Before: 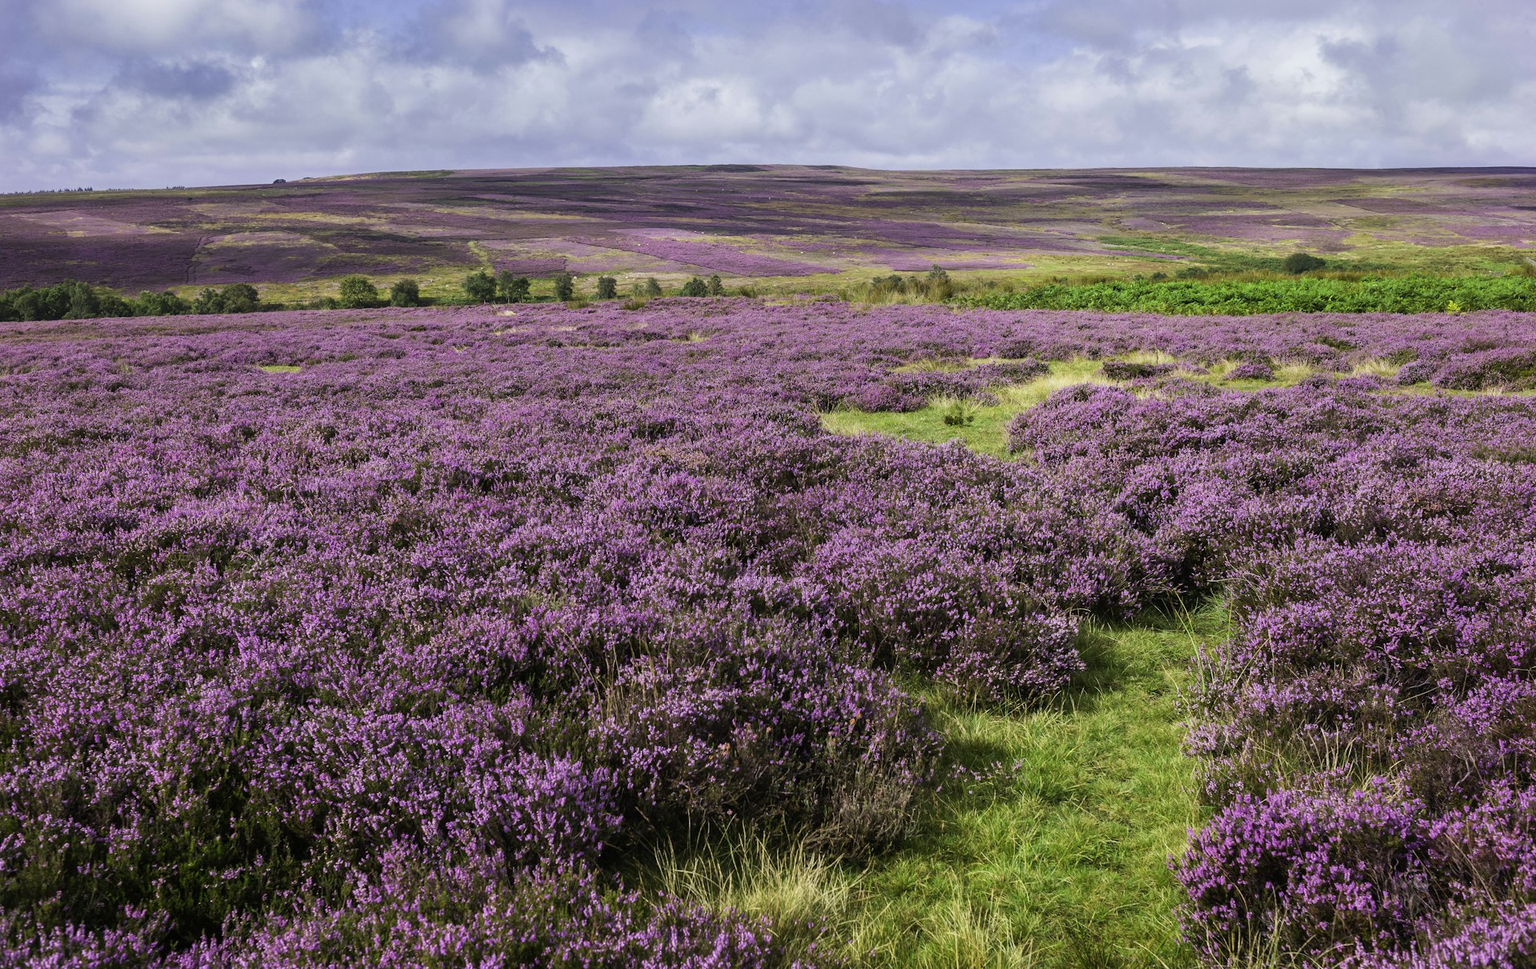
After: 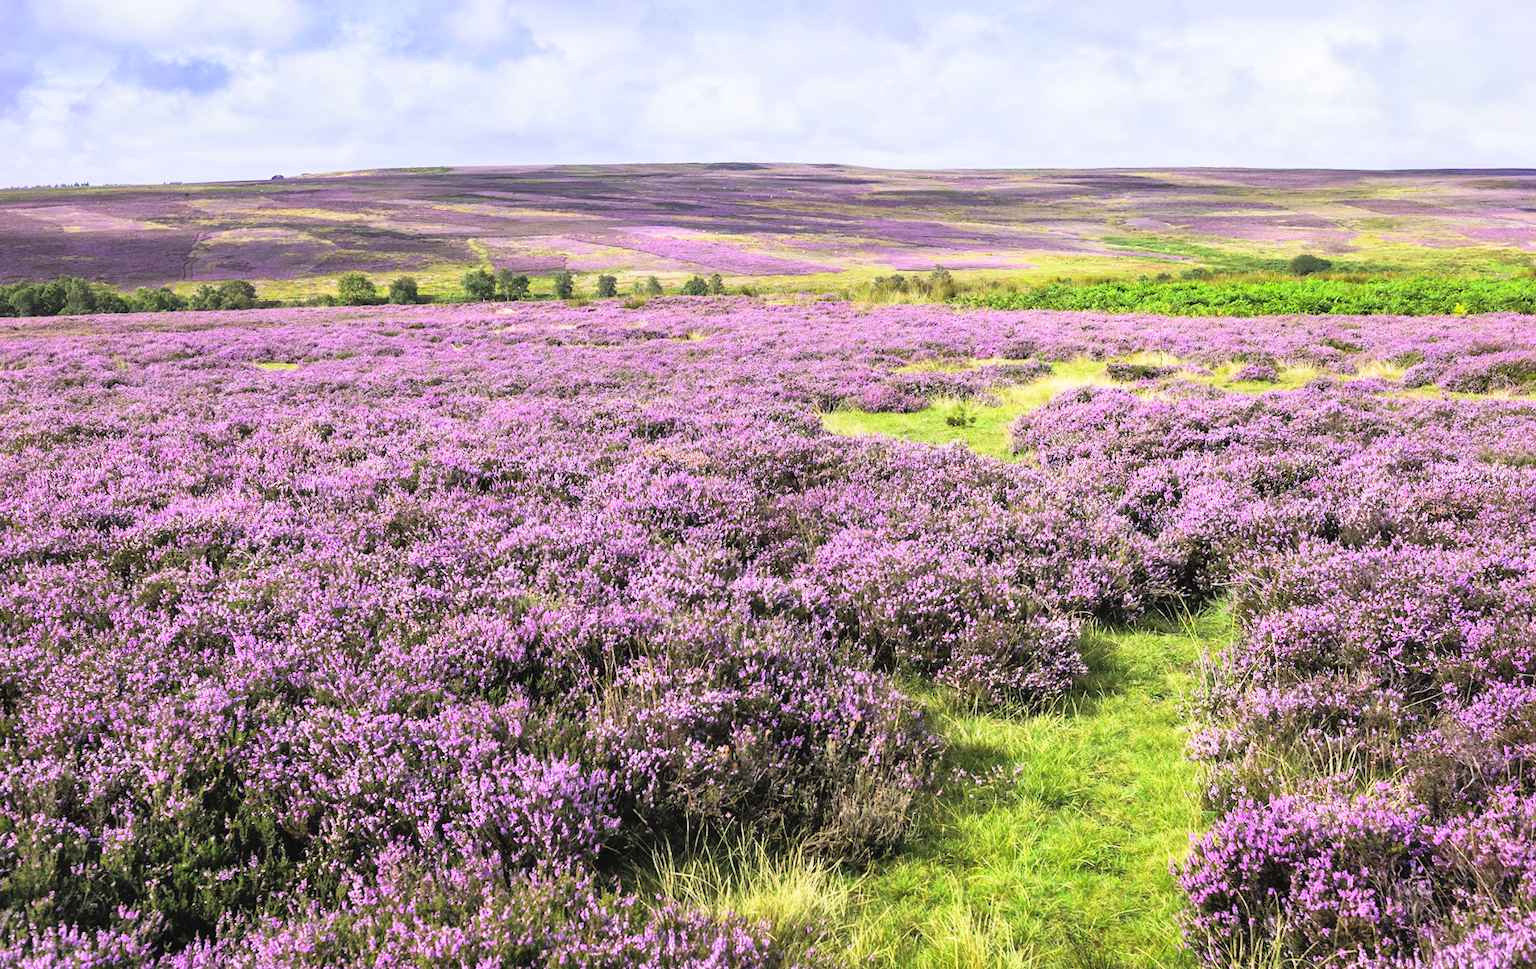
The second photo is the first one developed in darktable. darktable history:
shadows and highlights: shadows 74.41, highlights -24.03, soften with gaussian
base curve: curves: ch0 [(0, 0) (0.005, 0.002) (0.193, 0.295) (0.399, 0.664) (0.75, 0.928) (1, 1)], preserve colors none
crop and rotate: angle -0.27°
contrast brightness saturation: contrast 0.103, brightness 0.319, saturation 0.141
